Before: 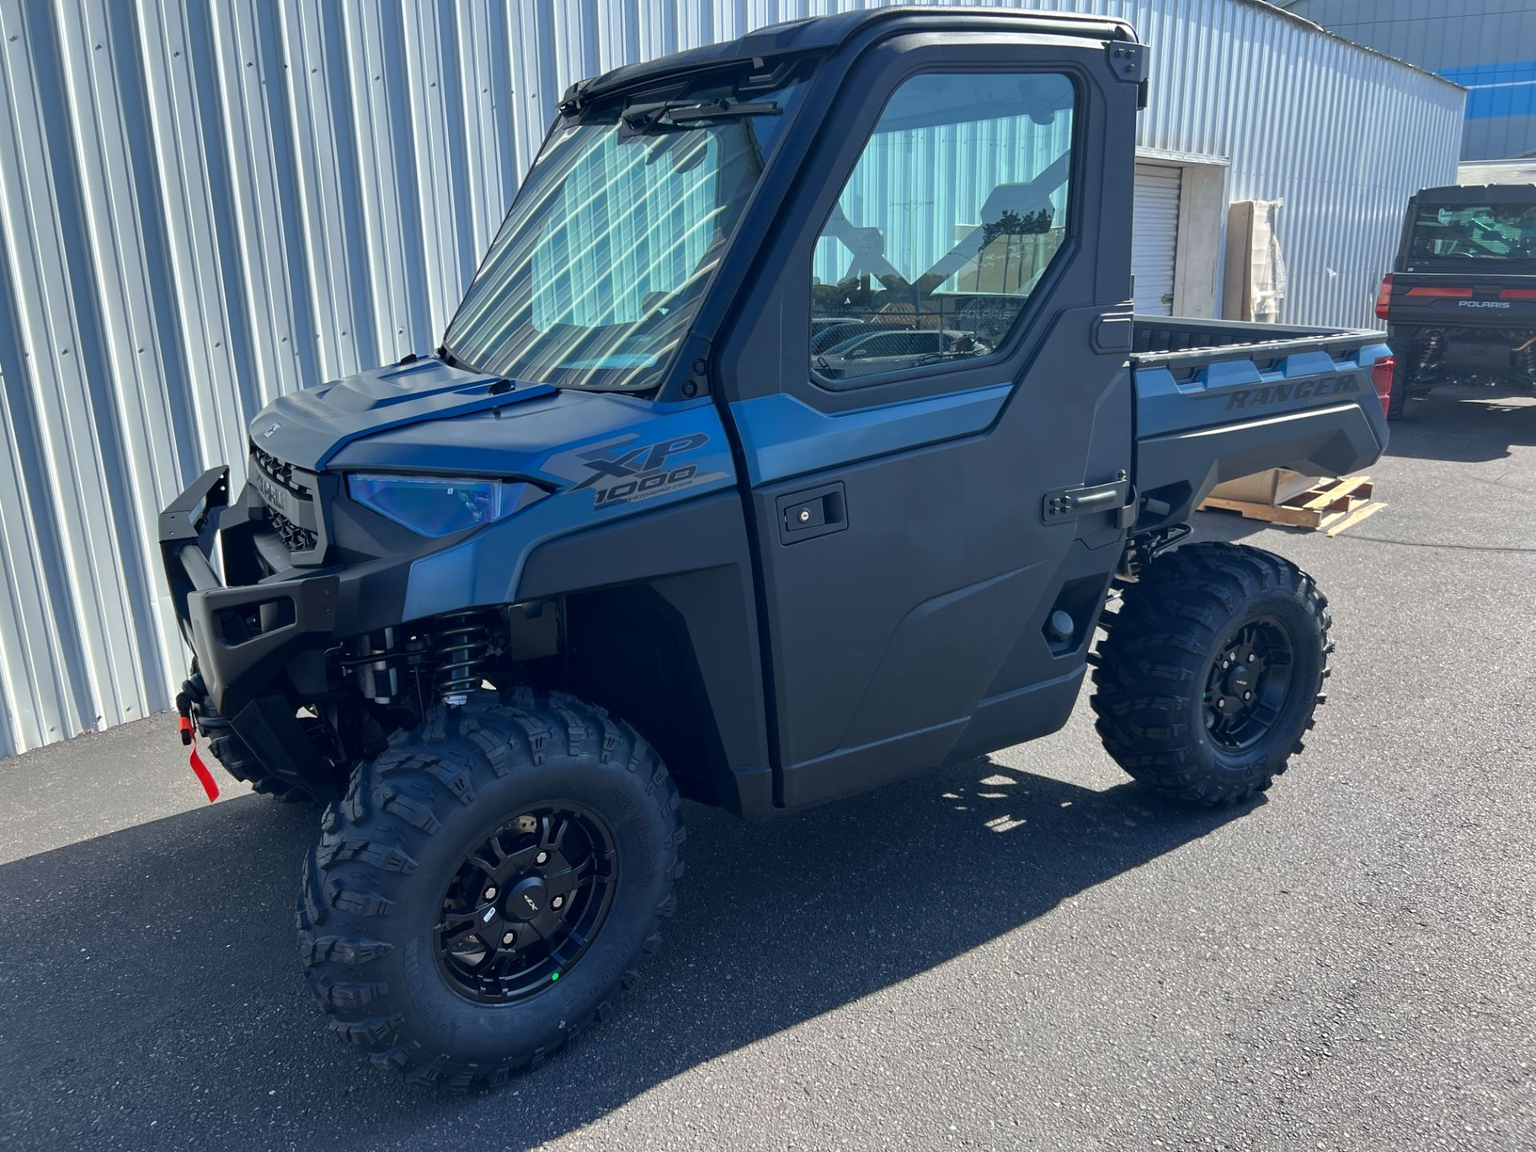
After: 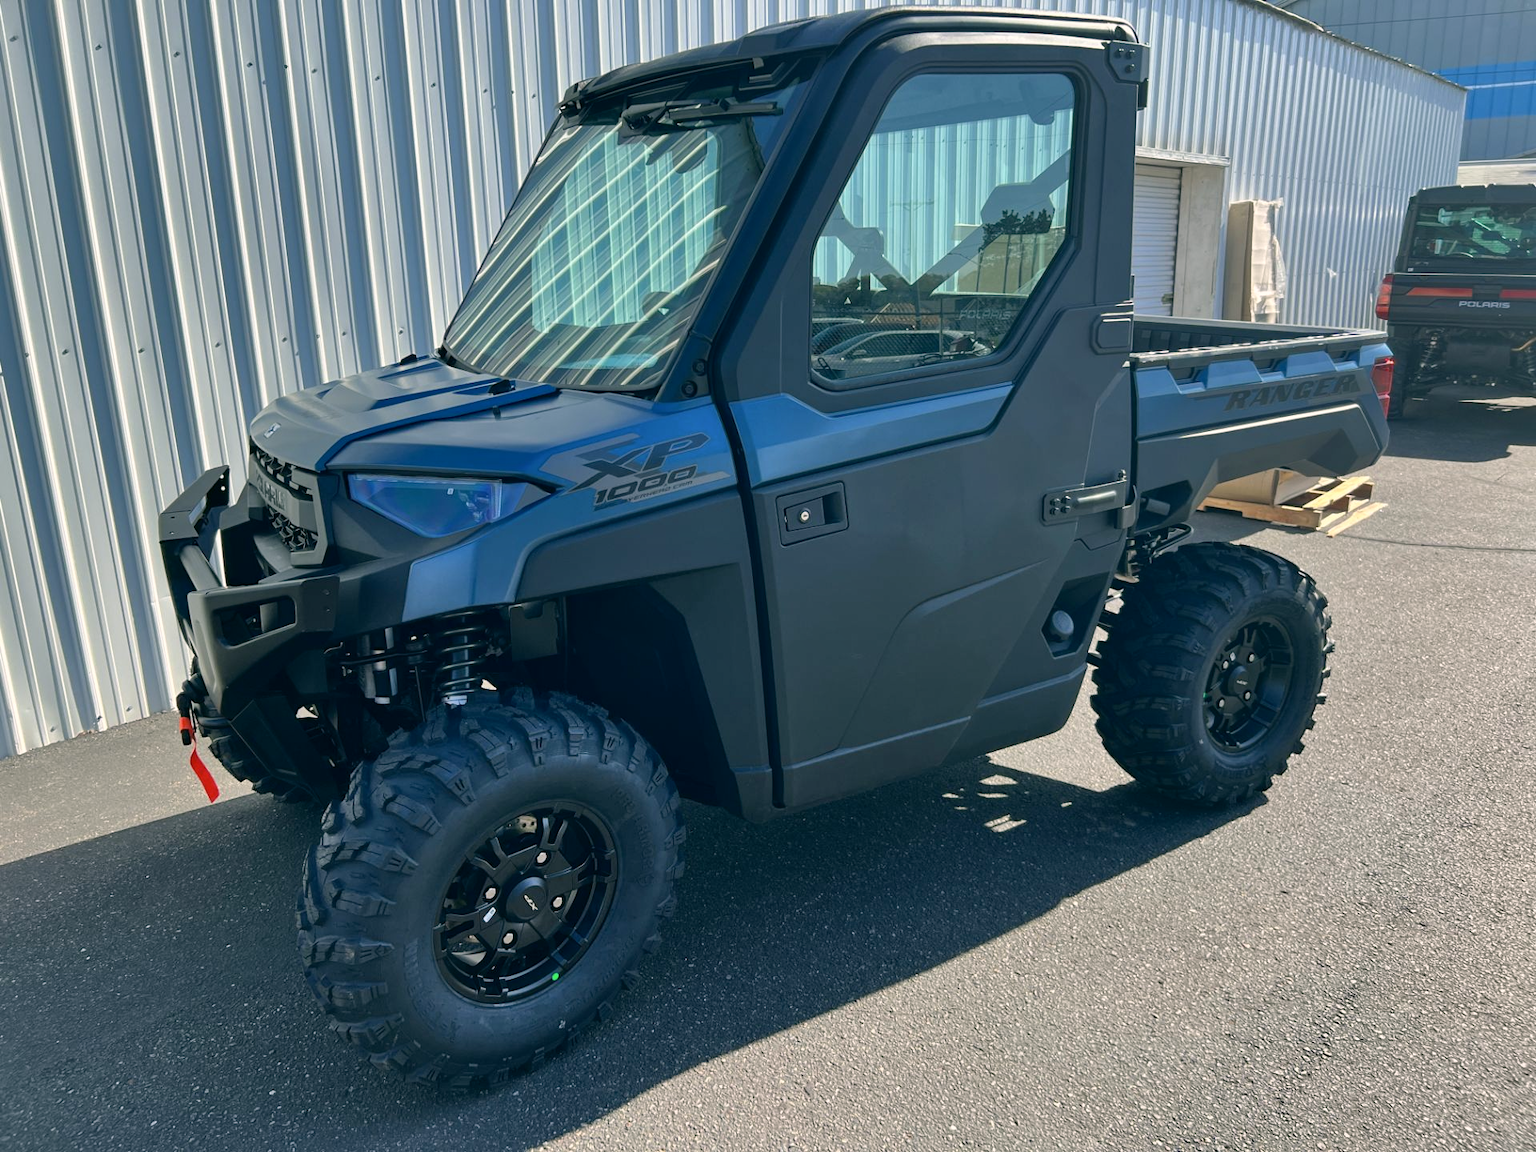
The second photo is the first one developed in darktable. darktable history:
shadows and highlights: shadows 36.17, highlights -26.78, soften with gaussian
color correction: highlights a* 4.19, highlights b* 4.97, shadows a* -7.71, shadows b* 4.74
